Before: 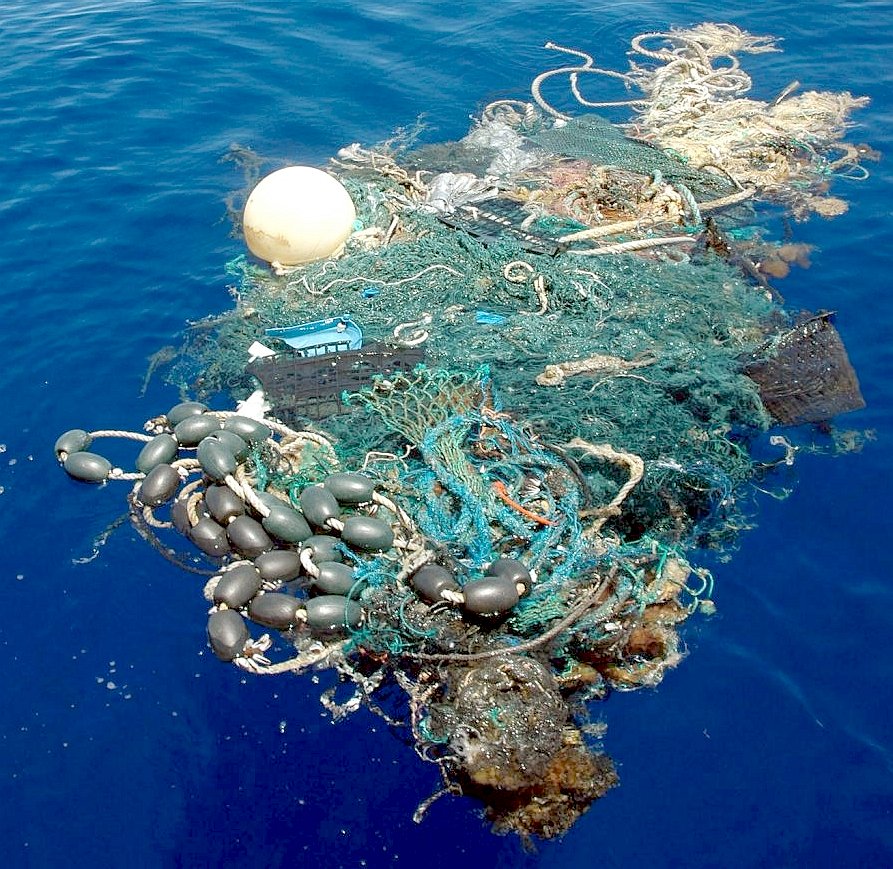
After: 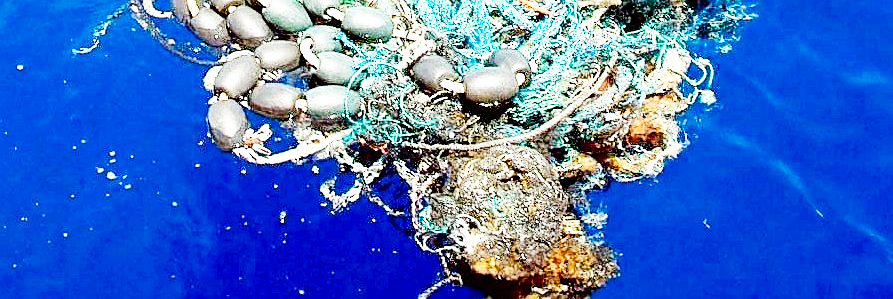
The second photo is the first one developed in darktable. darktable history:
sharpen: on, module defaults
crop and rotate: top 58.734%, bottom 6.817%
base curve: curves: ch0 [(0, 0) (0.007, 0.004) (0.027, 0.03) (0.046, 0.07) (0.207, 0.54) (0.442, 0.872) (0.673, 0.972) (1, 1)], preserve colors none
exposure: exposure 0.605 EV, compensate highlight preservation false
